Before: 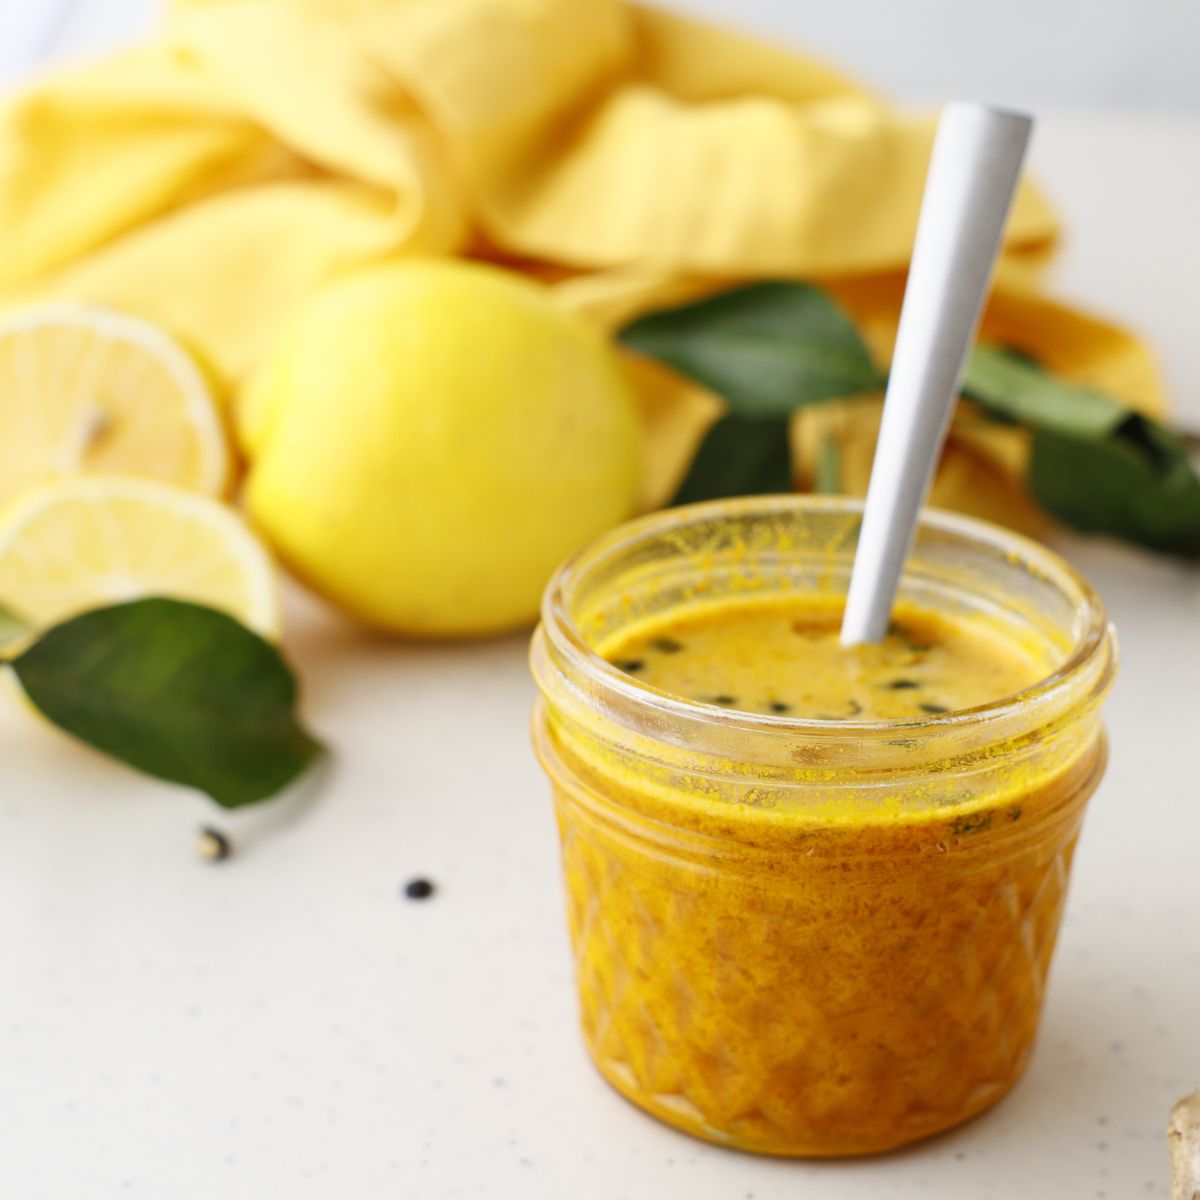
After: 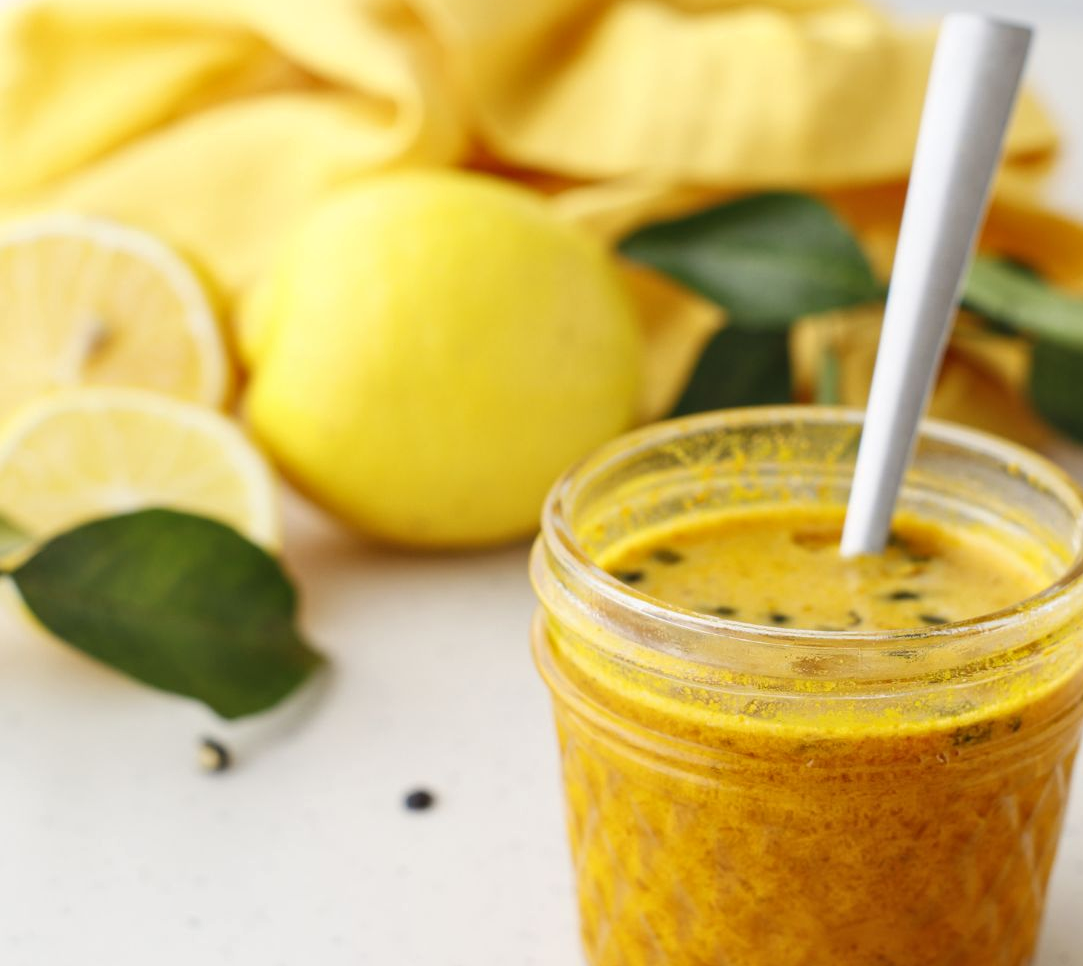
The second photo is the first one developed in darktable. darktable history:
crop: top 7.49%, right 9.717%, bottom 11.943%
tone equalizer: -8 EV 0.06 EV, smoothing diameter 25%, edges refinement/feathering 10, preserve details guided filter
local contrast: detail 110%
